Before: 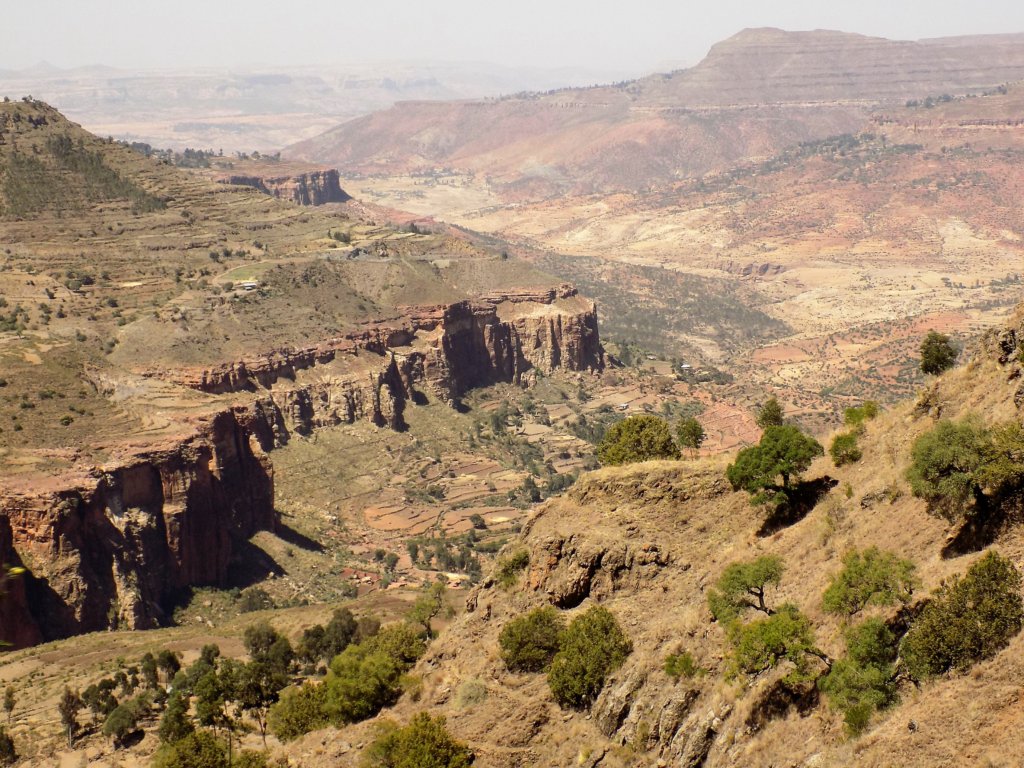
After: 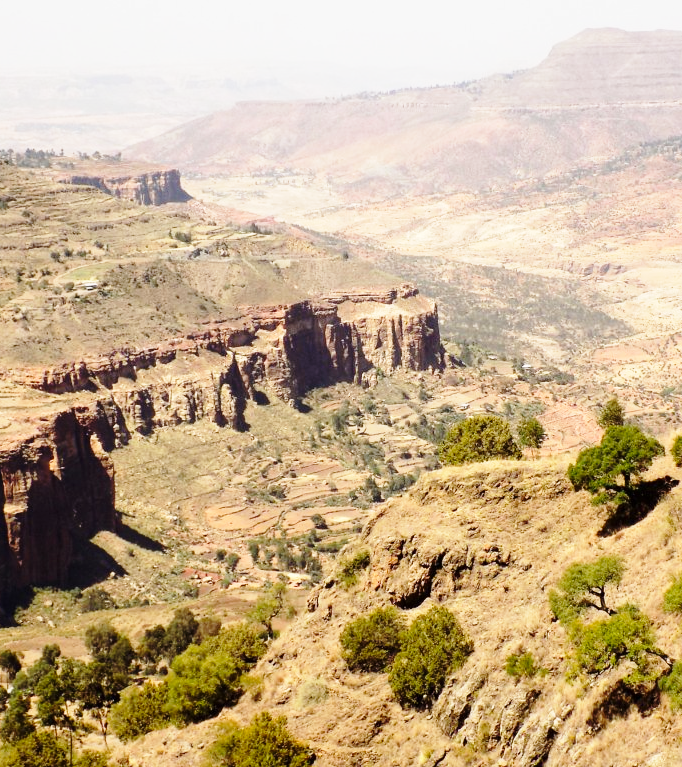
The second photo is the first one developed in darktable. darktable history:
base curve: curves: ch0 [(0, 0) (0.028, 0.03) (0.121, 0.232) (0.46, 0.748) (0.859, 0.968) (1, 1)], preserve colors none
crop and rotate: left 15.546%, right 17.787%
